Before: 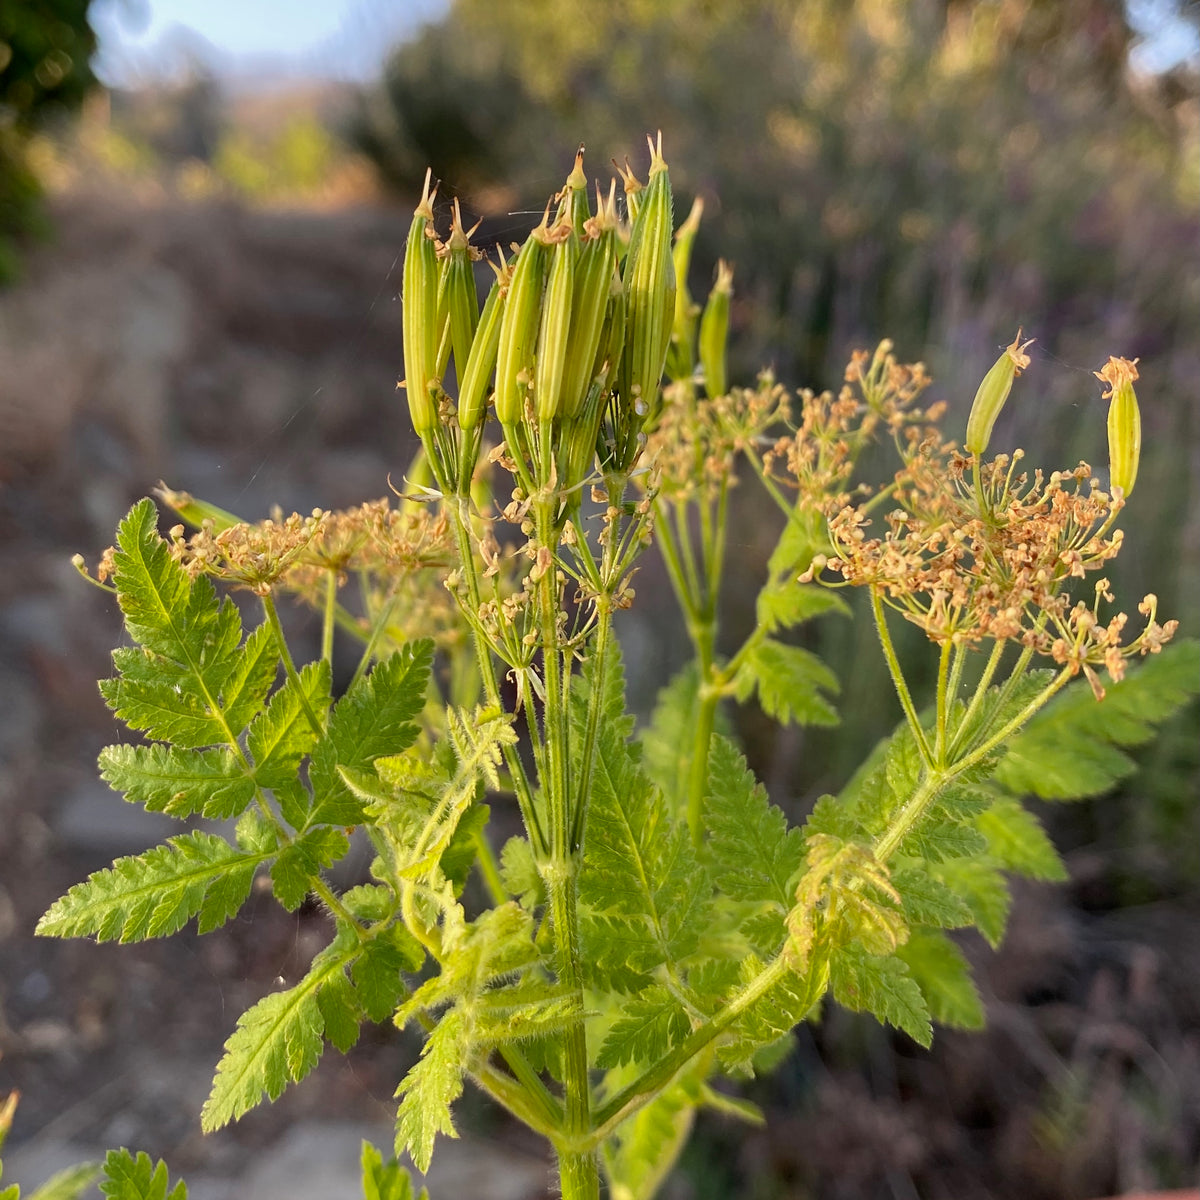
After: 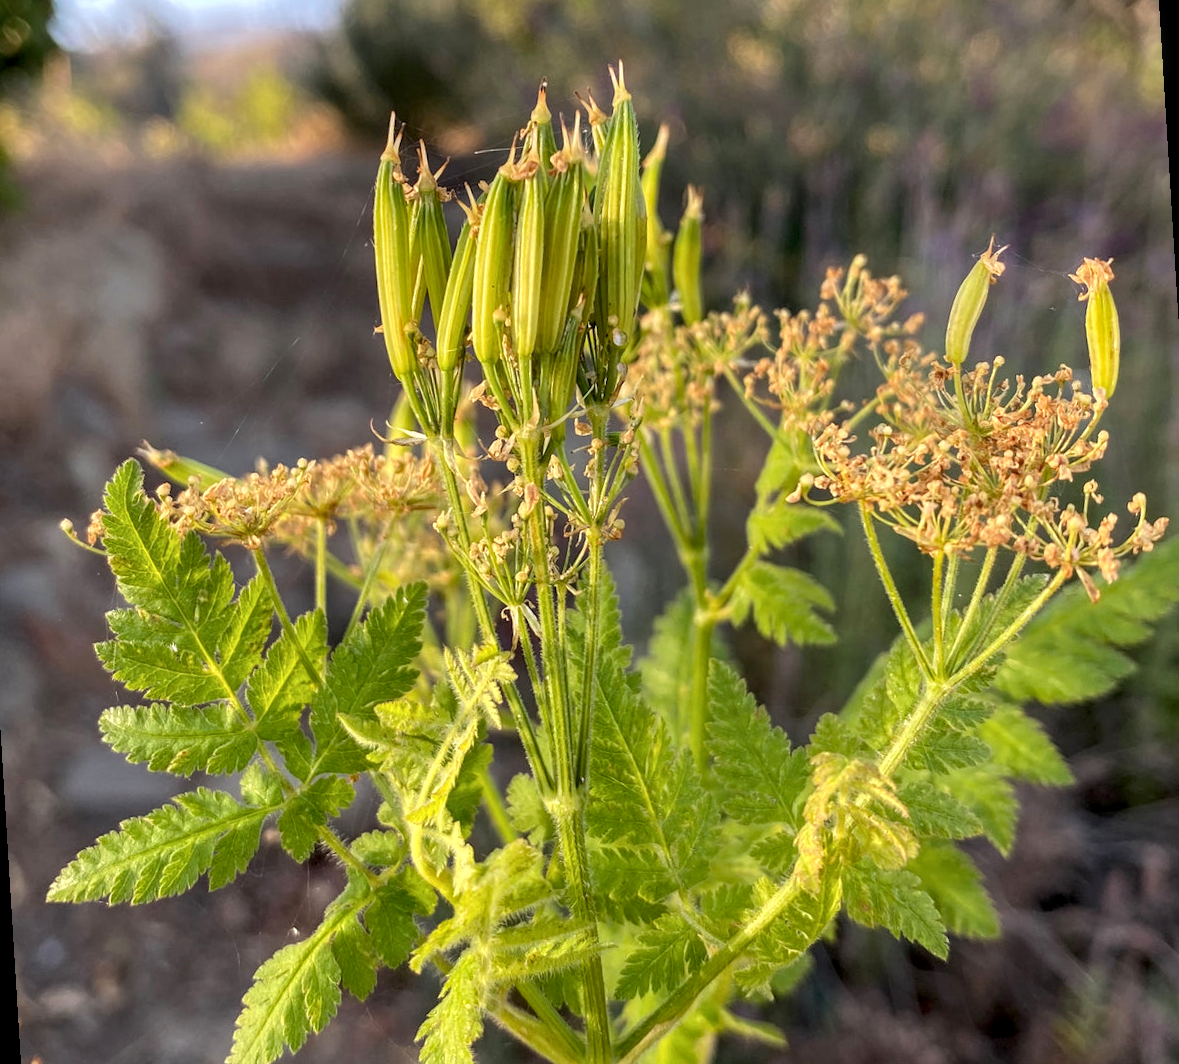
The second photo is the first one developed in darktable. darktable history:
exposure: exposure 0.197 EV, compensate highlight preservation false
local contrast: on, module defaults
rotate and perspective: rotation -3.52°, crop left 0.036, crop right 0.964, crop top 0.081, crop bottom 0.919
